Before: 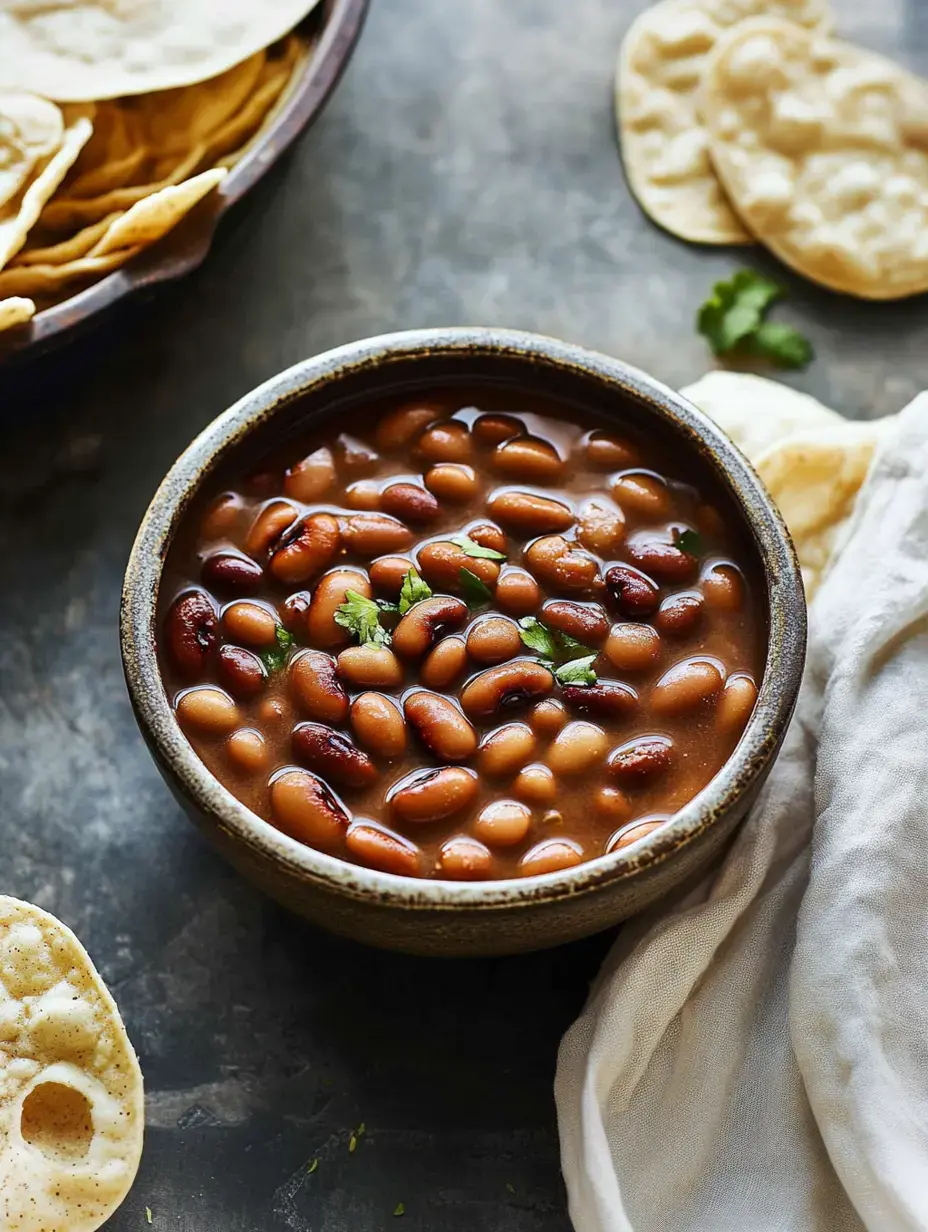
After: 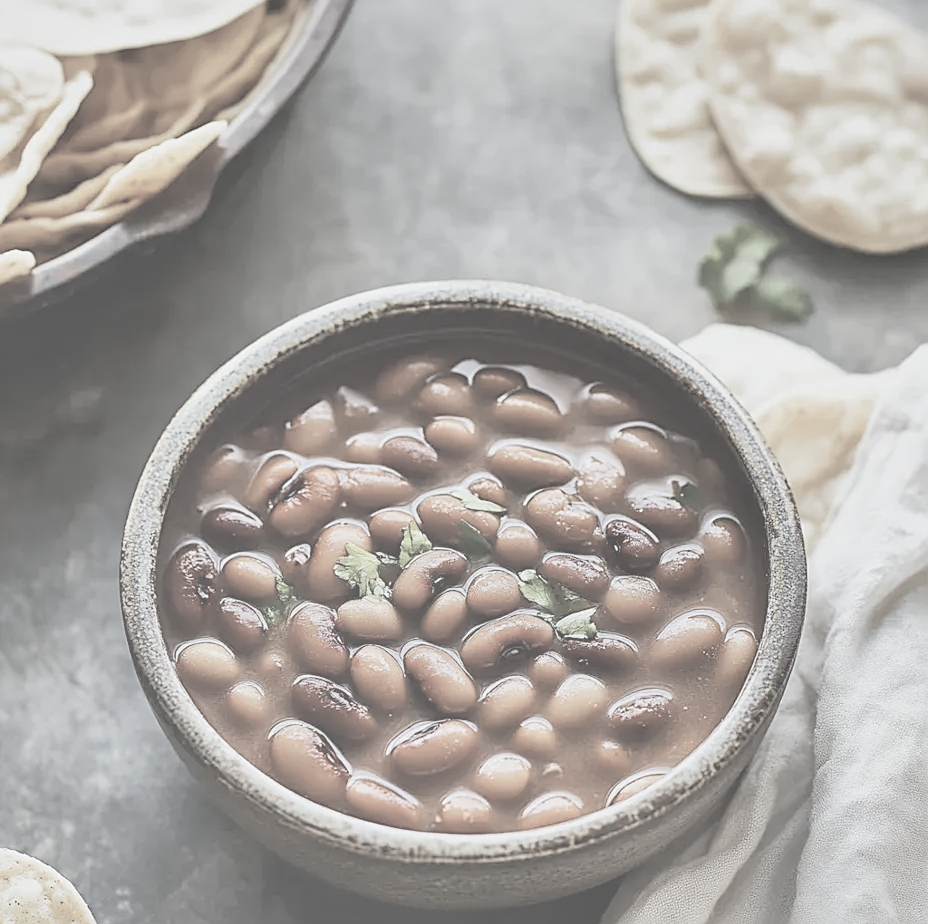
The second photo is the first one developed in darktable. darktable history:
sharpen: on, module defaults
contrast brightness saturation: contrast -0.321, brightness 0.754, saturation -0.791
exposure: black level correction 0, exposure 0.302 EV, compensate highlight preservation false
crop: top 3.87%, bottom 21.093%
shadows and highlights: radius 336.95, shadows 28.76, highlights color adjustment 0.378%, soften with gaussian
